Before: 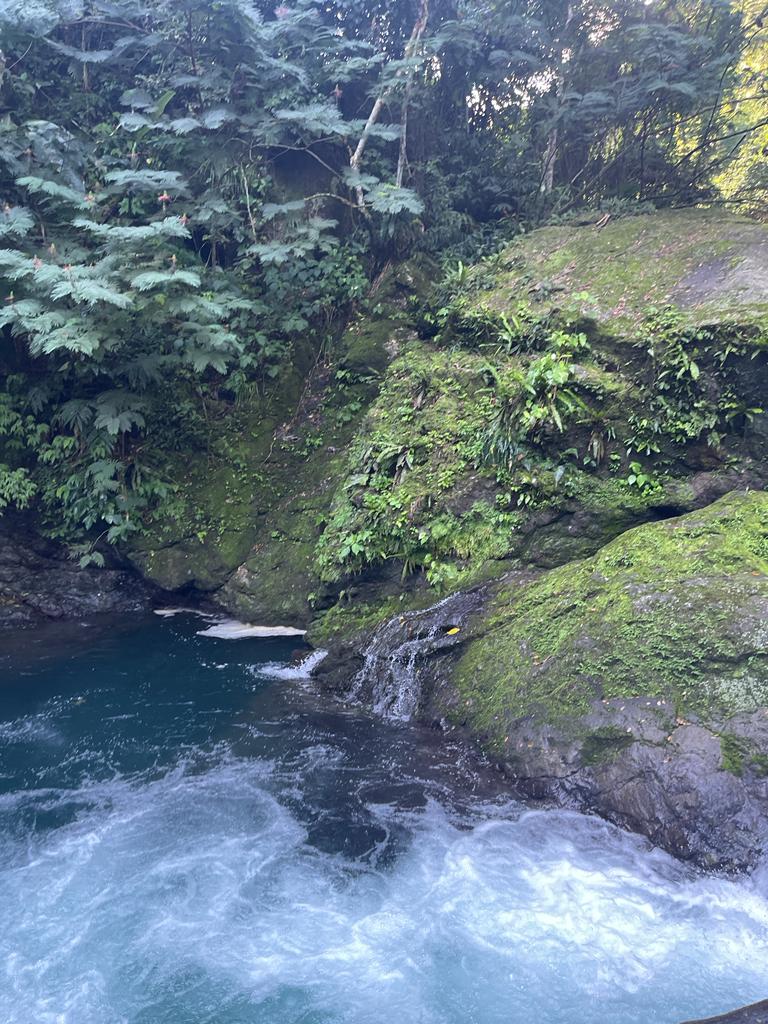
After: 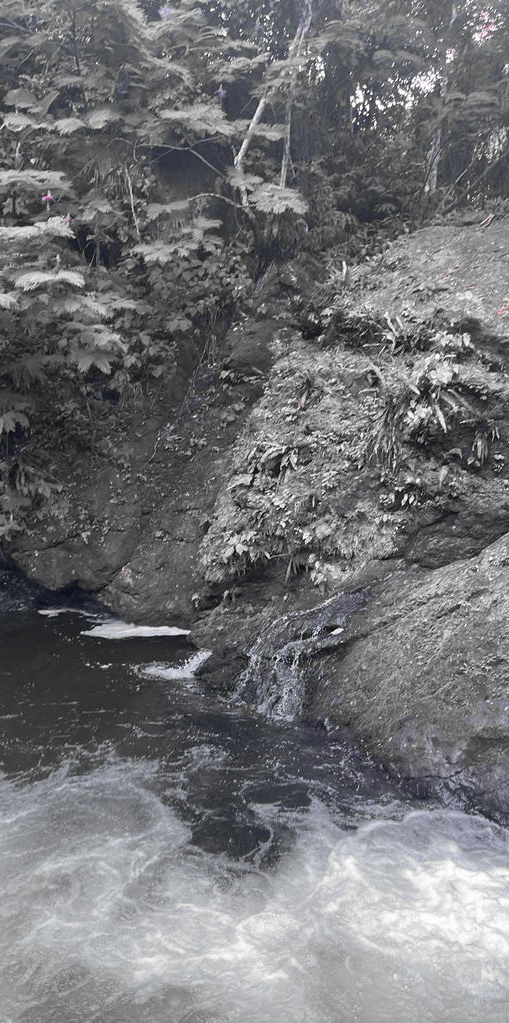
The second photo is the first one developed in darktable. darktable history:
crop and rotate: left 15.219%, right 18.413%
color zones: curves: ch0 [(0, 0.278) (0.143, 0.5) (0.286, 0.5) (0.429, 0.5) (0.571, 0.5) (0.714, 0.5) (0.857, 0.5) (1, 0.5)]; ch1 [(0, 1) (0.143, 0.165) (0.286, 0) (0.429, 0) (0.571, 0) (0.714, 0) (0.857, 0.5) (1, 0.5)]; ch2 [(0, 0.508) (0.143, 0.5) (0.286, 0.5) (0.429, 0.5) (0.571, 0.5) (0.714, 0.5) (0.857, 0.5) (1, 0.5)]
